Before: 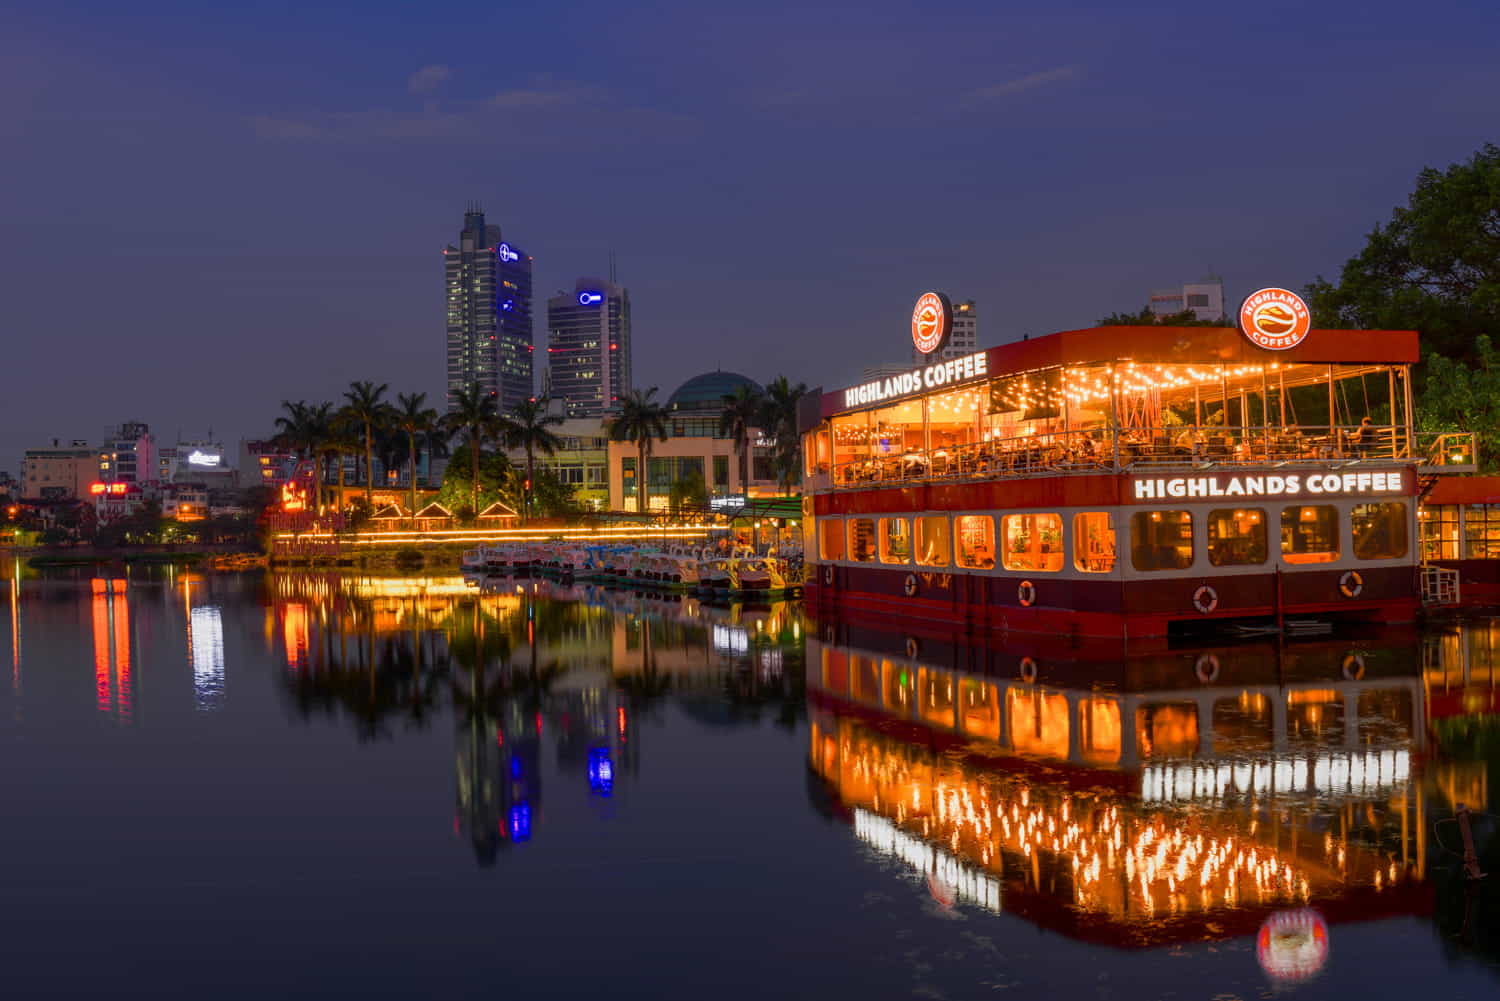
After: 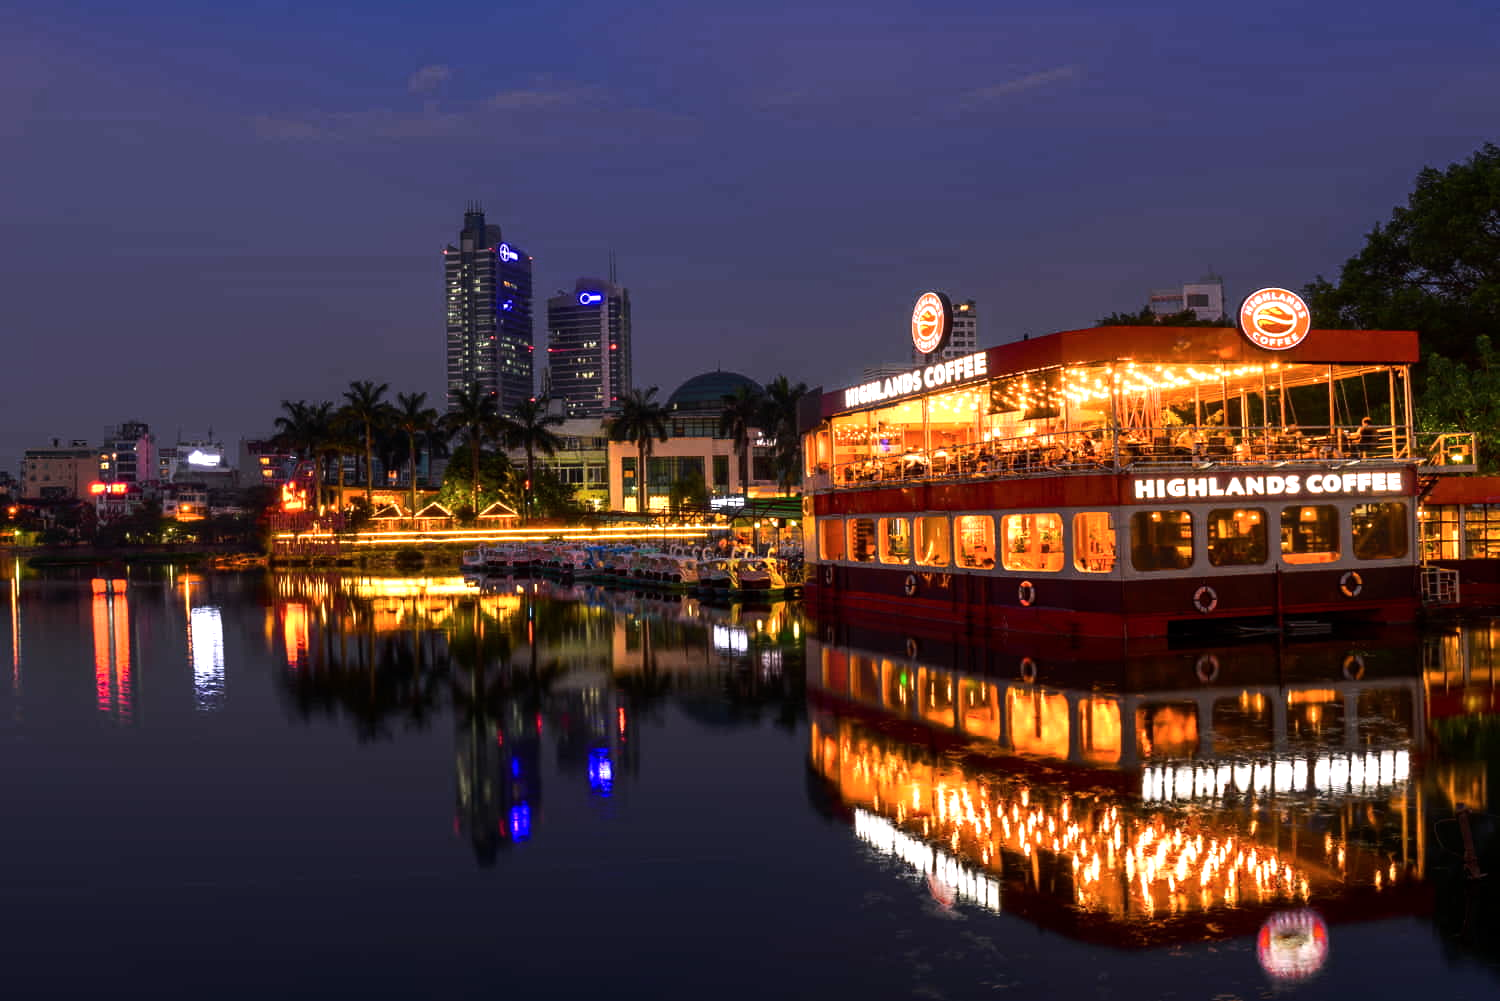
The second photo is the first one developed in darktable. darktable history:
color calibration: illuminant custom, x 0.348, y 0.366, temperature 4940.58 K
tone equalizer: -8 EV -1.08 EV, -7 EV -1.01 EV, -6 EV -0.867 EV, -5 EV -0.578 EV, -3 EV 0.578 EV, -2 EV 0.867 EV, -1 EV 1.01 EV, +0 EV 1.08 EV, edges refinement/feathering 500, mask exposure compensation -1.57 EV, preserve details no
